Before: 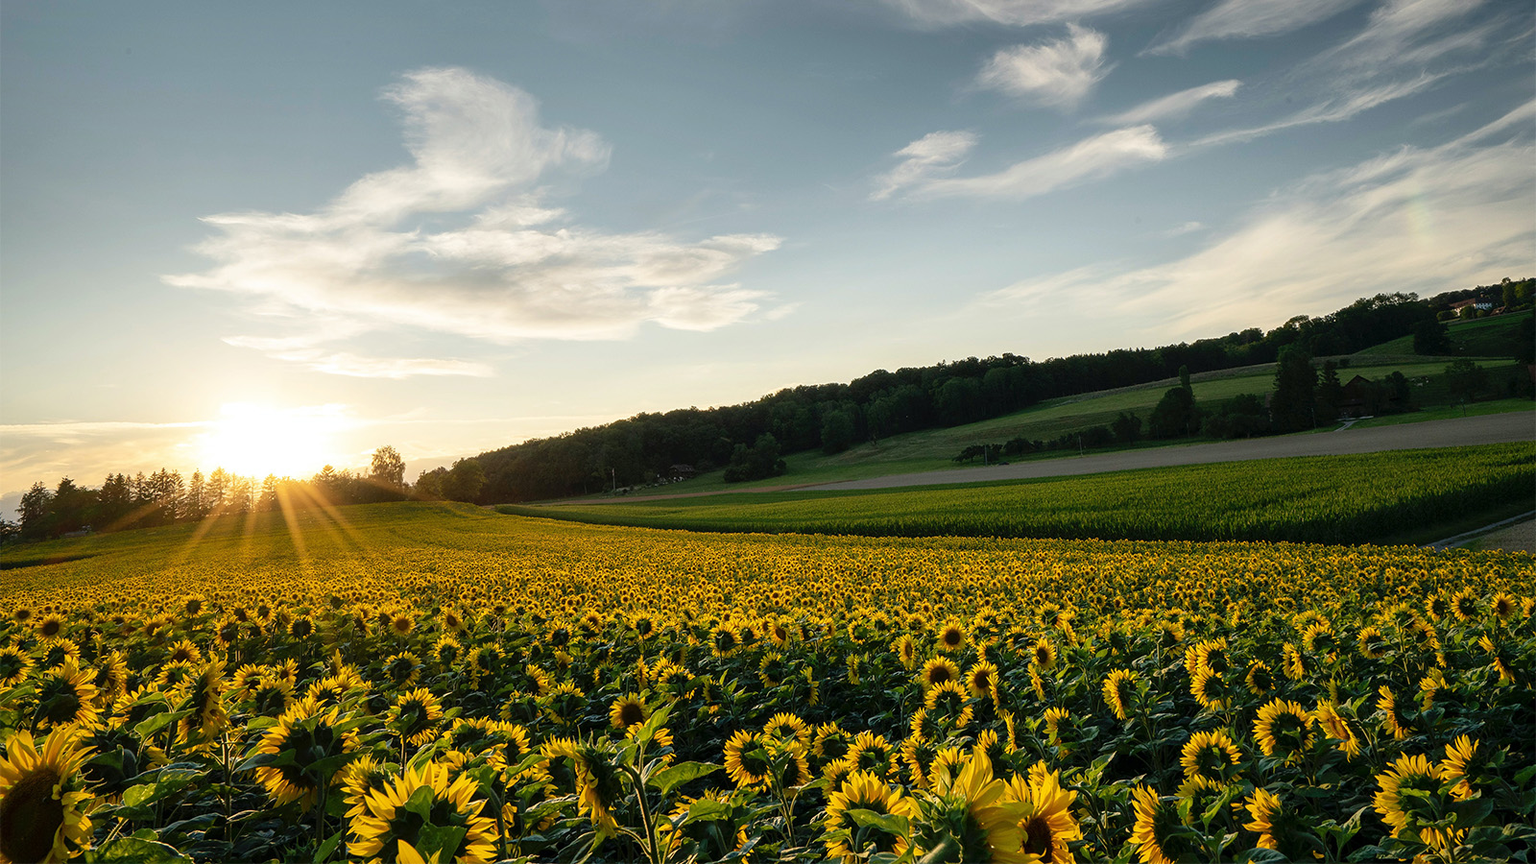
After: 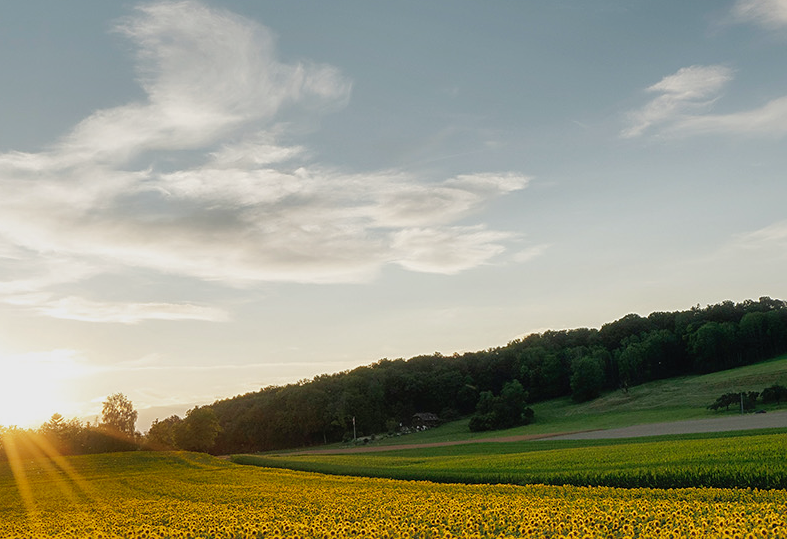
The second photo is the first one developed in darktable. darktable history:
sharpen: amount 0.207
haze removal: strength -0.11, compatibility mode true, adaptive false
shadows and highlights: highlights color adjustment 0.891%
crop: left 17.859%, top 7.929%, right 32.936%, bottom 32.172%
tone curve: curves: ch0 [(0, 0) (0.068, 0.031) (0.175, 0.132) (0.337, 0.304) (0.498, 0.511) (0.748, 0.762) (0.993, 0.954)]; ch1 [(0, 0) (0.294, 0.184) (0.359, 0.34) (0.362, 0.35) (0.43, 0.41) (0.476, 0.457) (0.499, 0.5) (0.529, 0.523) (0.677, 0.762) (1, 1)]; ch2 [(0, 0) (0.431, 0.419) (0.495, 0.502) (0.524, 0.534) (0.557, 0.56) (0.634, 0.654) (0.728, 0.722) (1, 1)], preserve colors none
